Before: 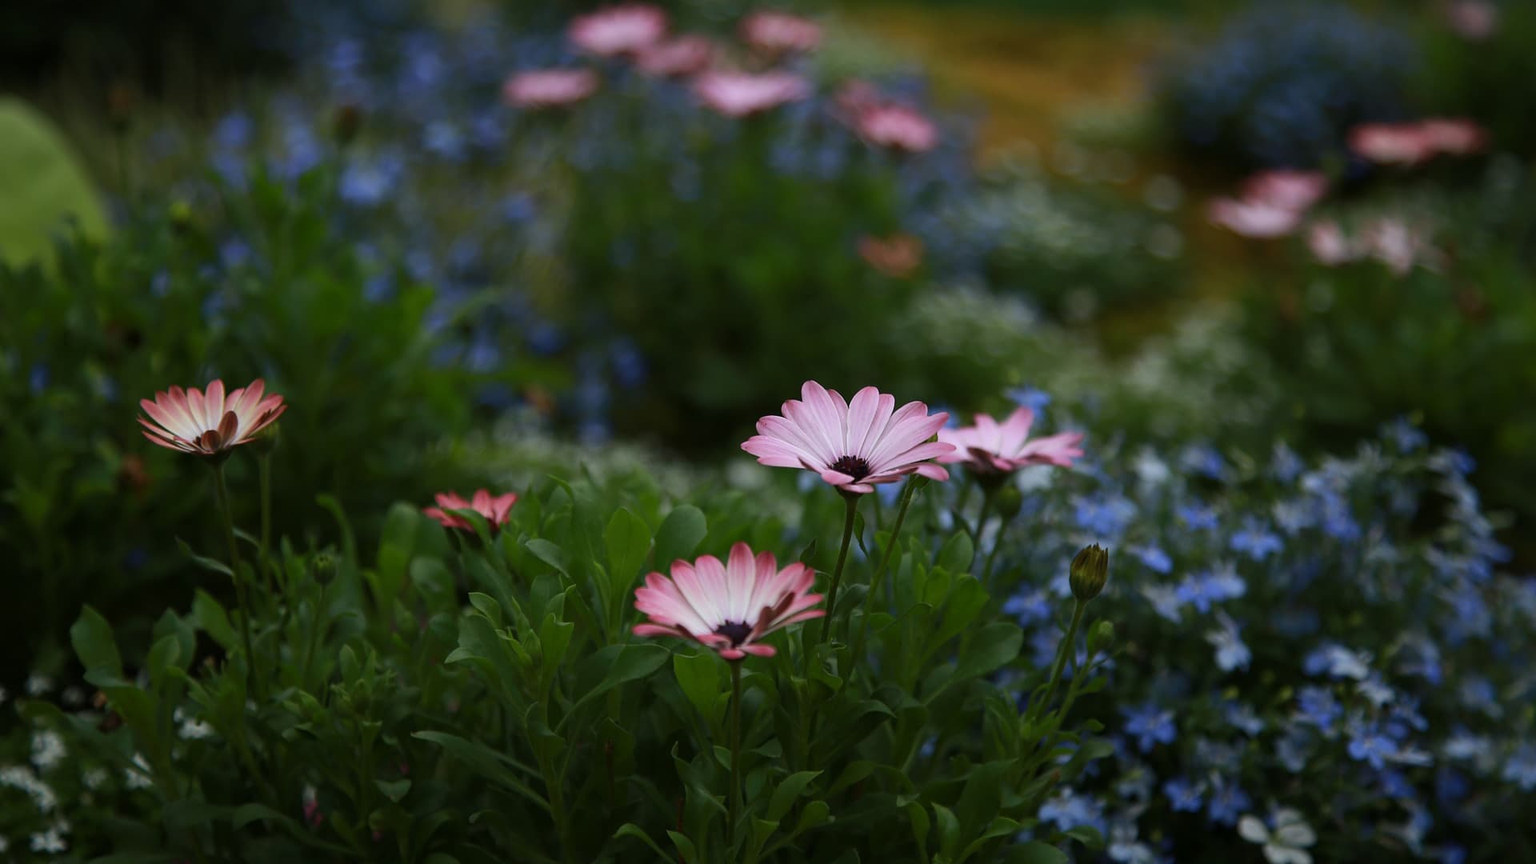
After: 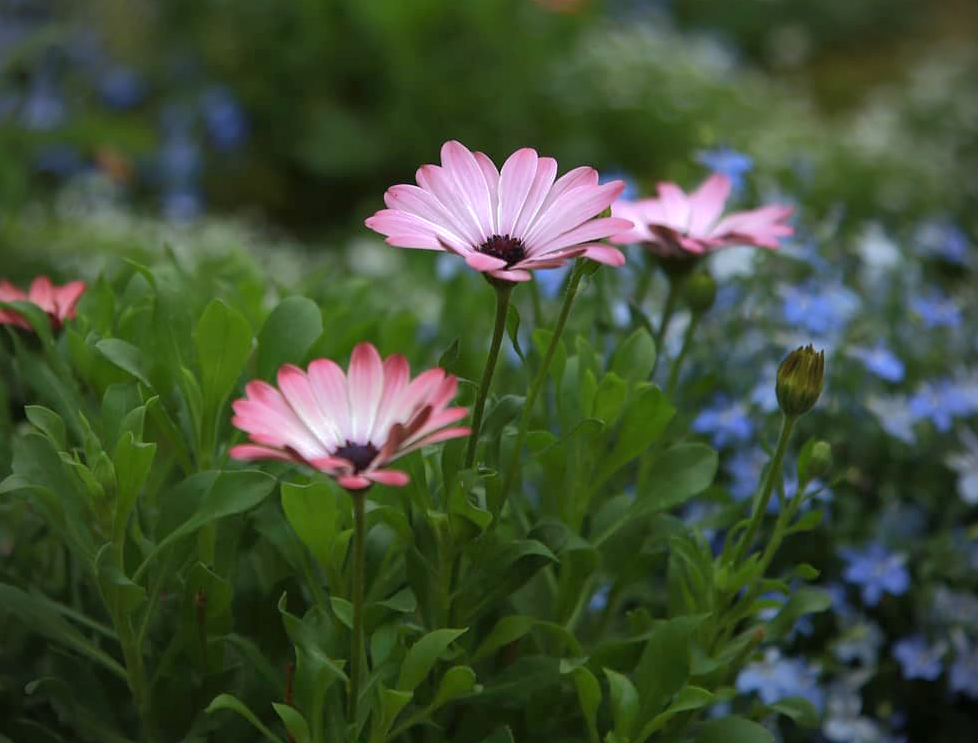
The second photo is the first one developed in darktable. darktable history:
exposure: exposure 0.6 EV, compensate highlight preservation false
crop and rotate: left 29.237%, top 31.152%, right 19.807%
vignetting: fall-off radius 60.65%
shadows and highlights: highlights -60
